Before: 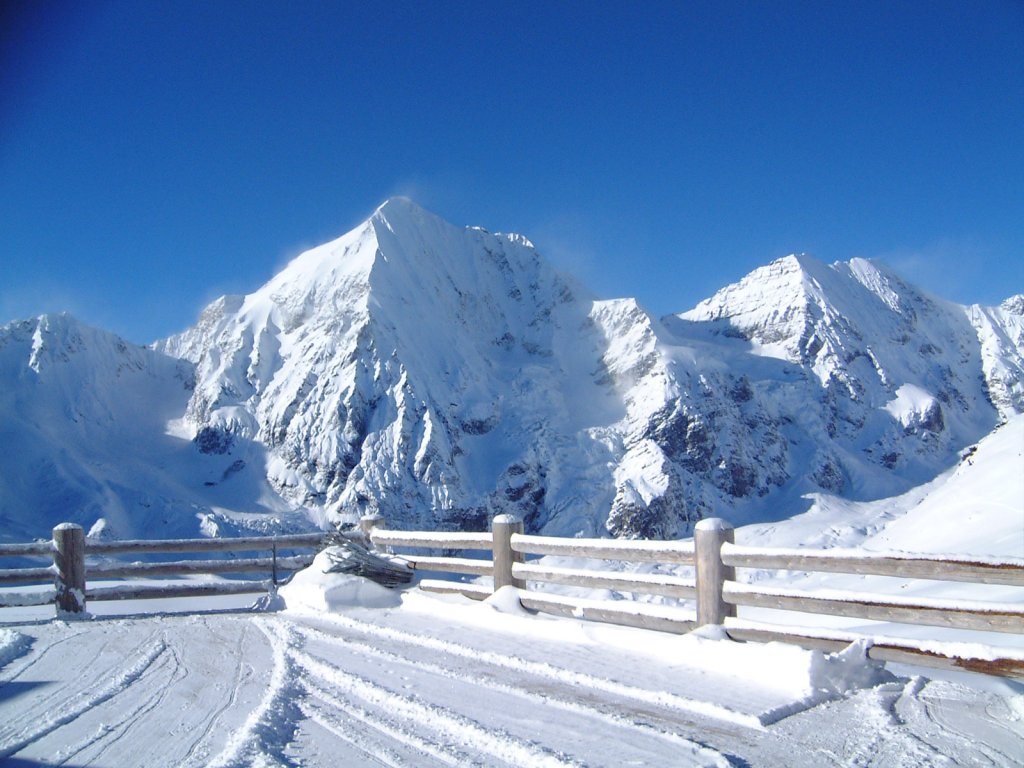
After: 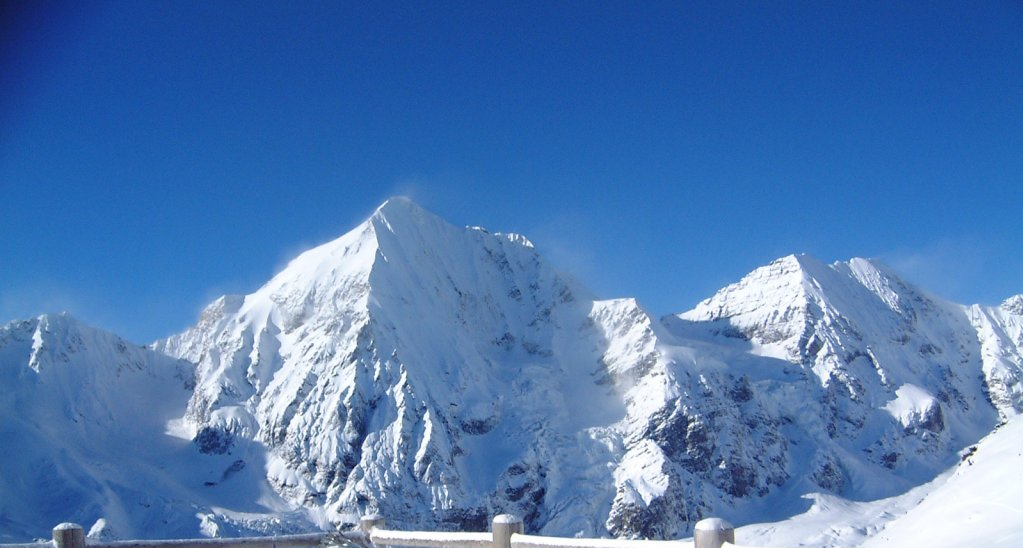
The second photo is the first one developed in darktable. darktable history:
exposure: black level correction 0, compensate exposure bias true, compensate highlight preservation false
crop: bottom 28.576%
